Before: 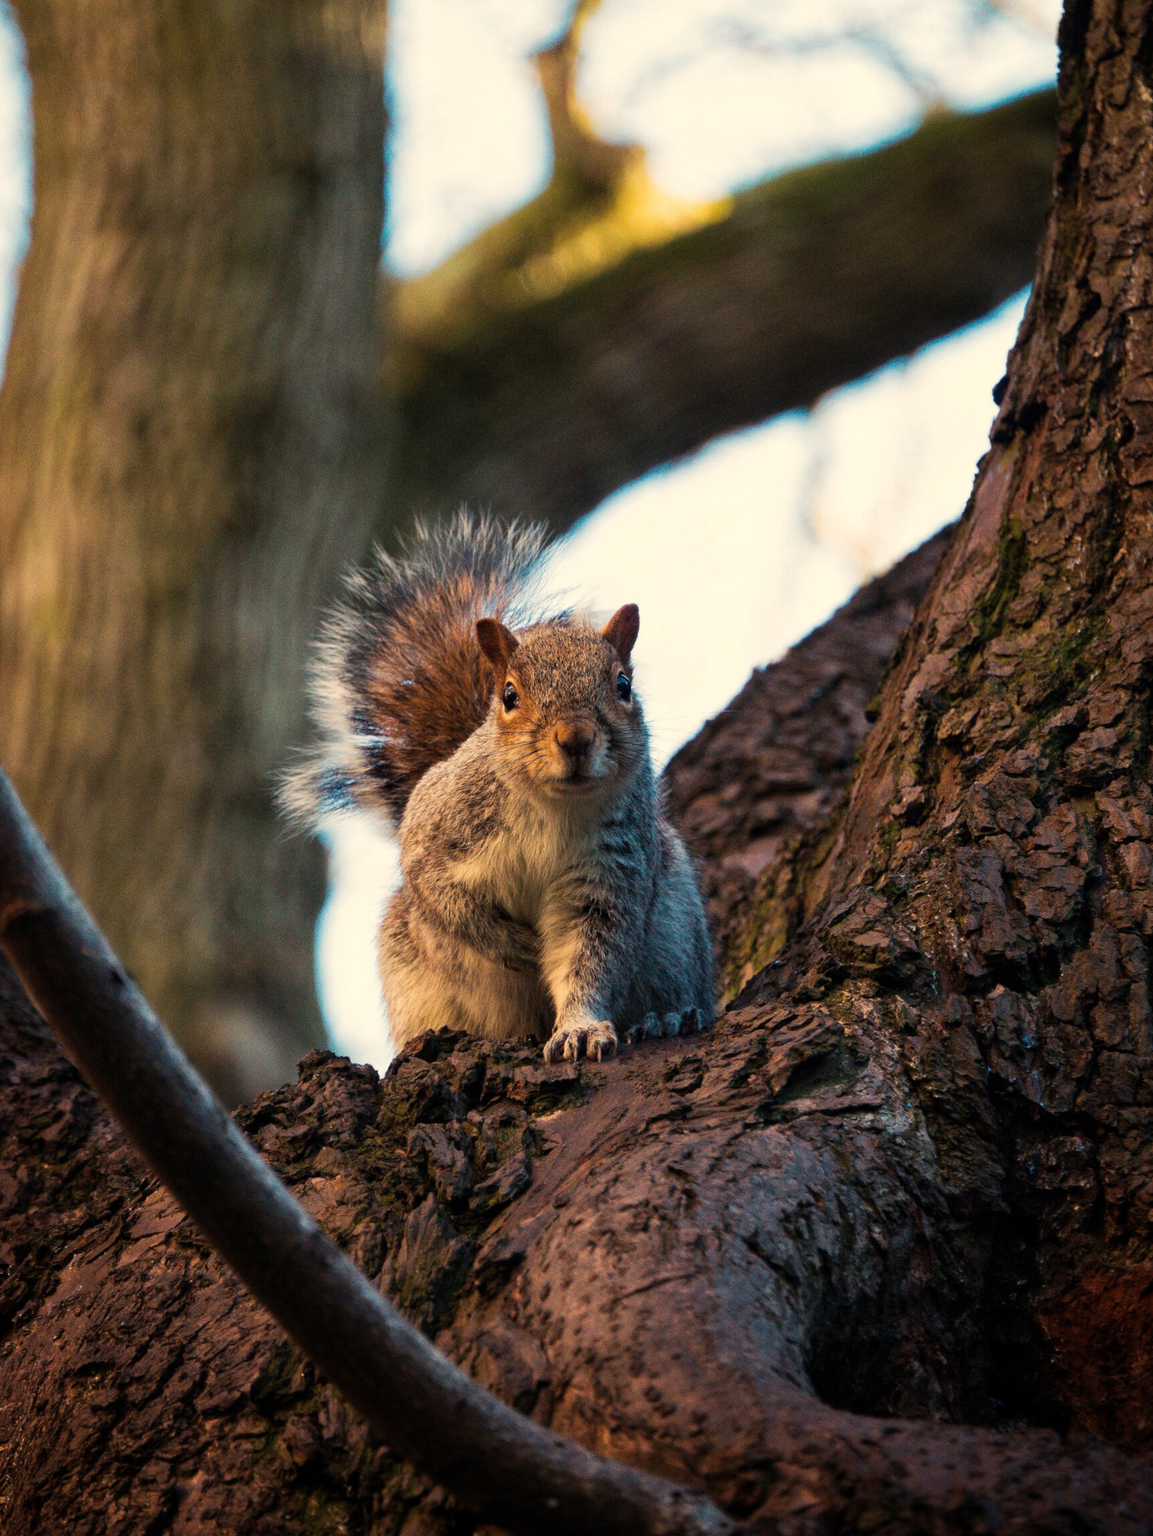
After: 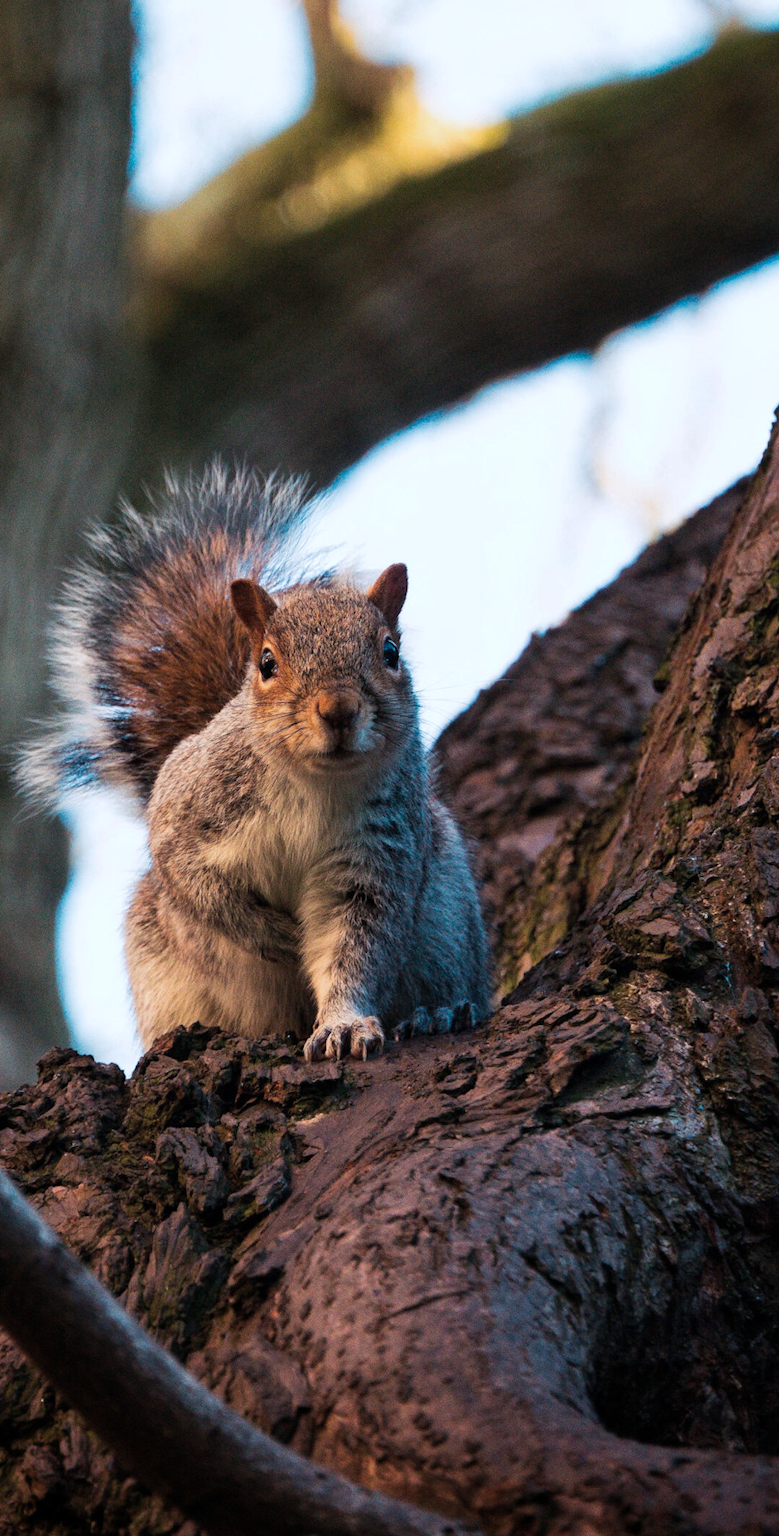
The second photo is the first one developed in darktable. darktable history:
color correction: highlights a* -2.24, highlights b* -18.1
crop and rotate: left 22.918%, top 5.629%, right 14.711%, bottom 2.247%
